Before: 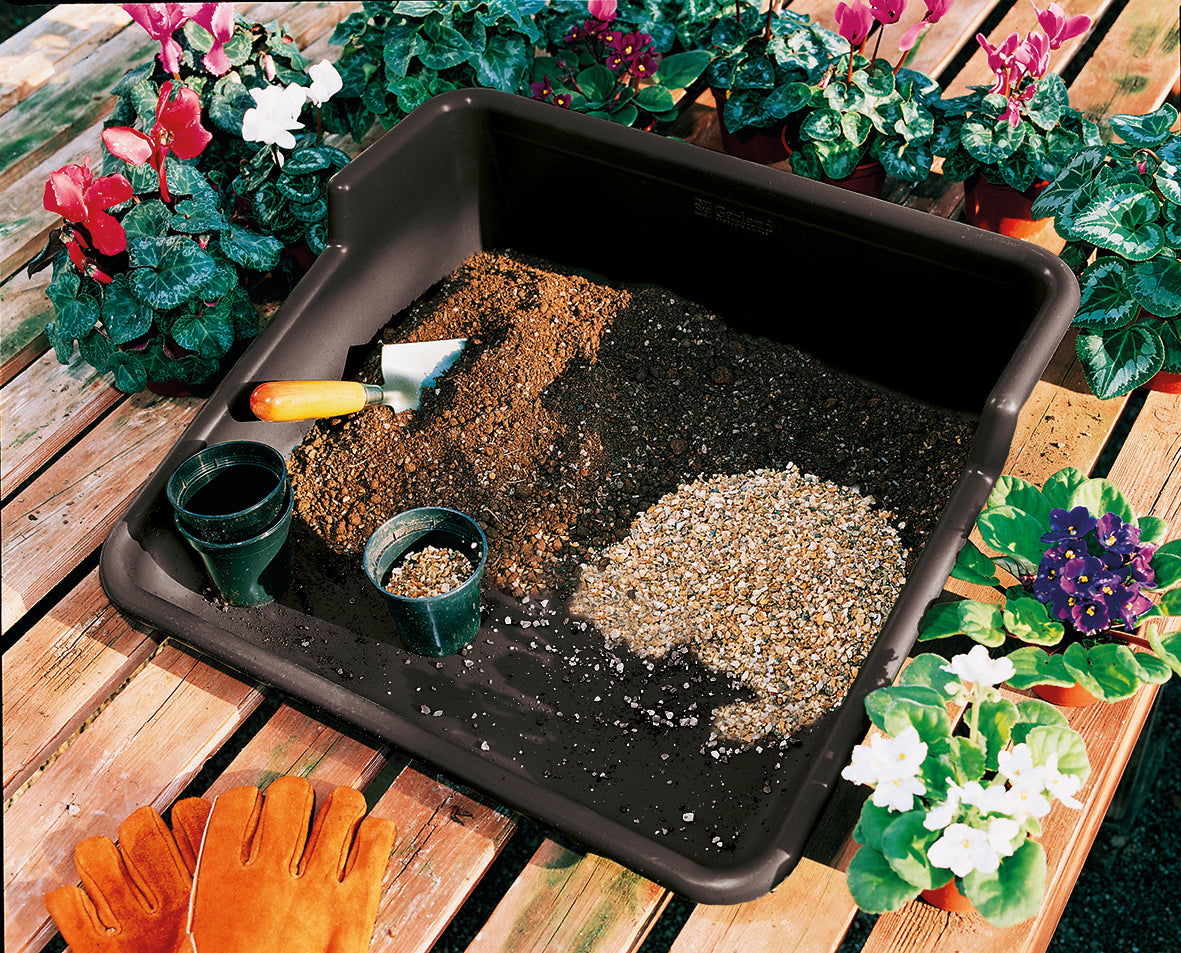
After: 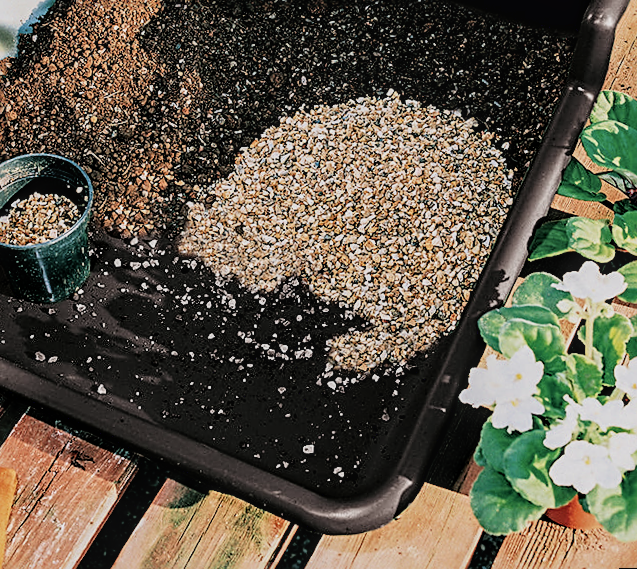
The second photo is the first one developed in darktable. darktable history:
crop: left 34.479%, top 38.822%, right 13.718%, bottom 5.172%
rotate and perspective: rotation -3.18°, automatic cropping off
color correction: saturation 0.8
sharpen: radius 2.531, amount 0.628
local contrast: on, module defaults
white balance: red 1, blue 1
filmic rgb: threshold 3 EV, hardness 4.17, latitude 50%, contrast 1.1, preserve chrominance max RGB, color science v6 (2022), contrast in shadows safe, contrast in highlights safe, enable highlight reconstruction true
